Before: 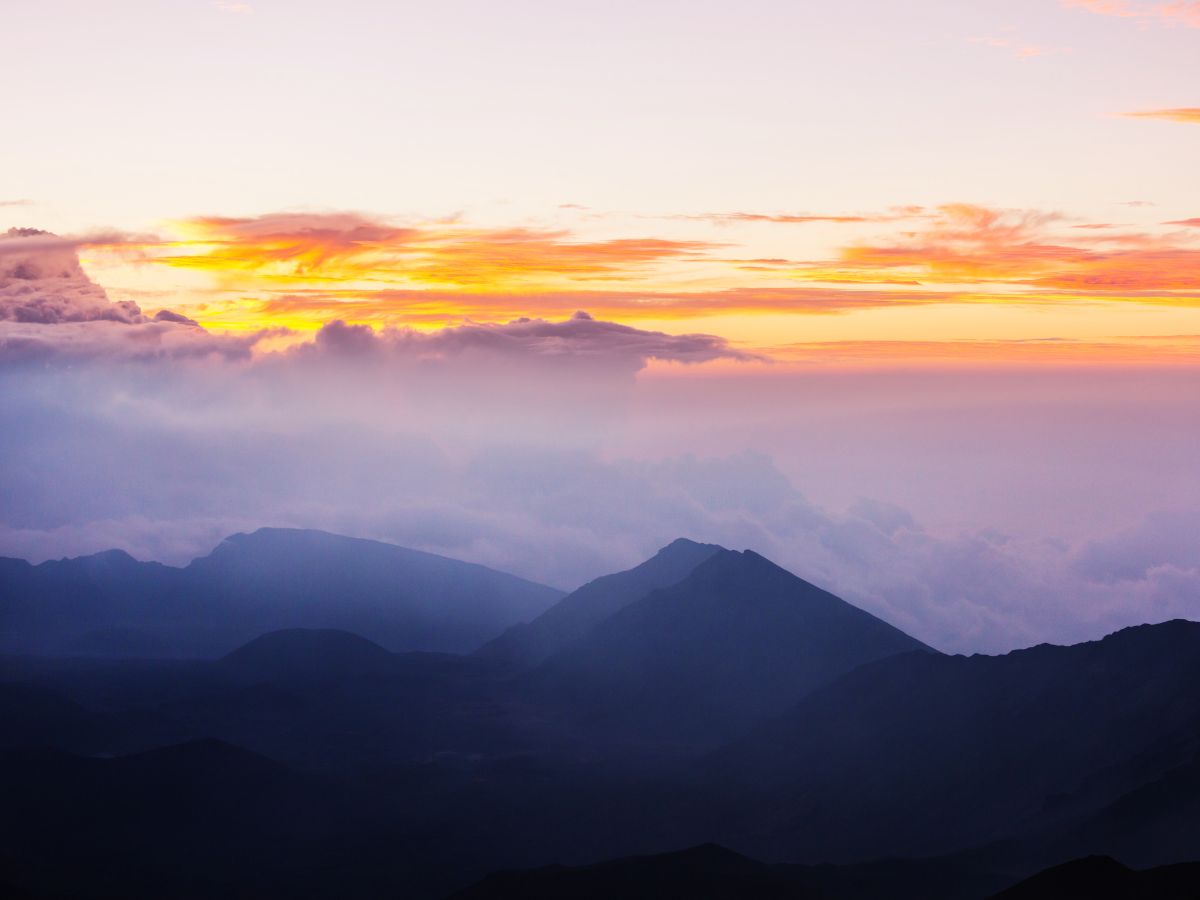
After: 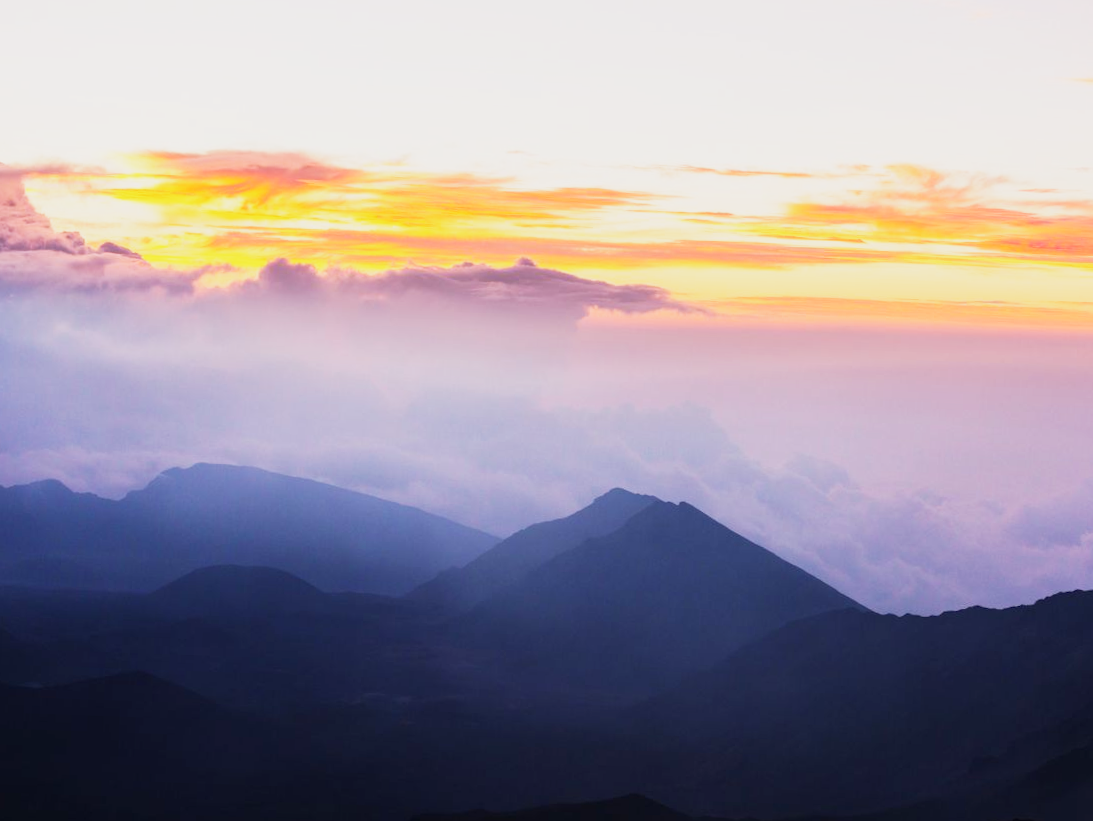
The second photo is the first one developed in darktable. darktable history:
base curve: curves: ch0 [(0, 0) (0.088, 0.125) (0.176, 0.251) (0.354, 0.501) (0.613, 0.749) (1, 0.877)], preserve colors none
crop and rotate: angle -2°, left 3.103%, top 3.962%, right 1.625%, bottom 0.627%
